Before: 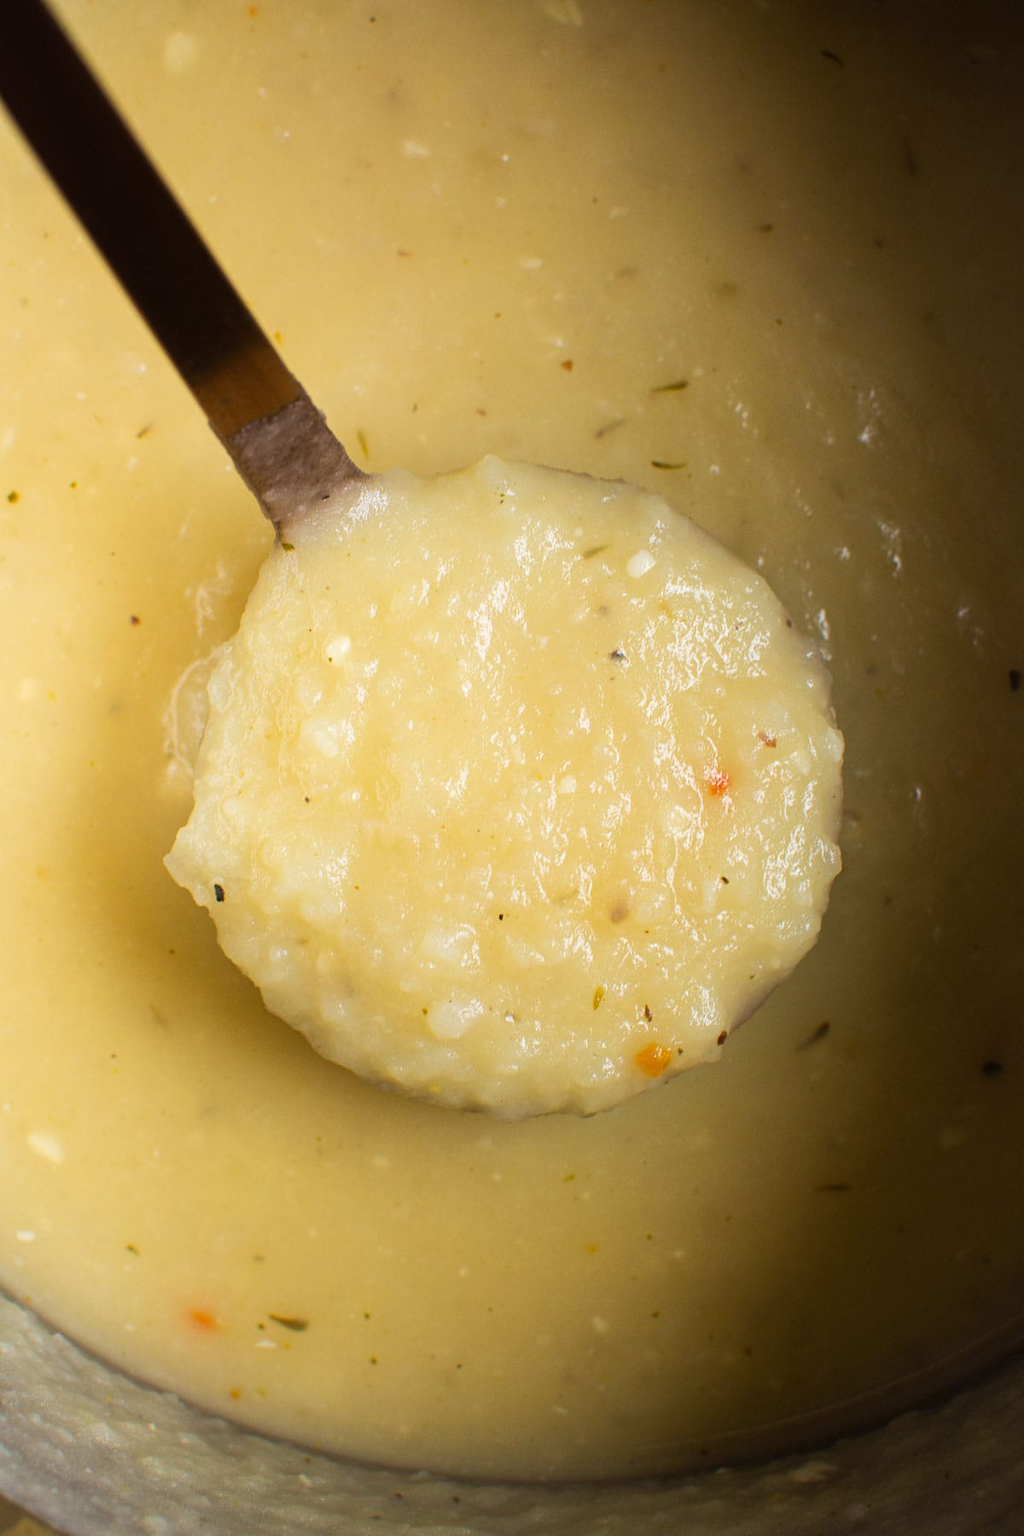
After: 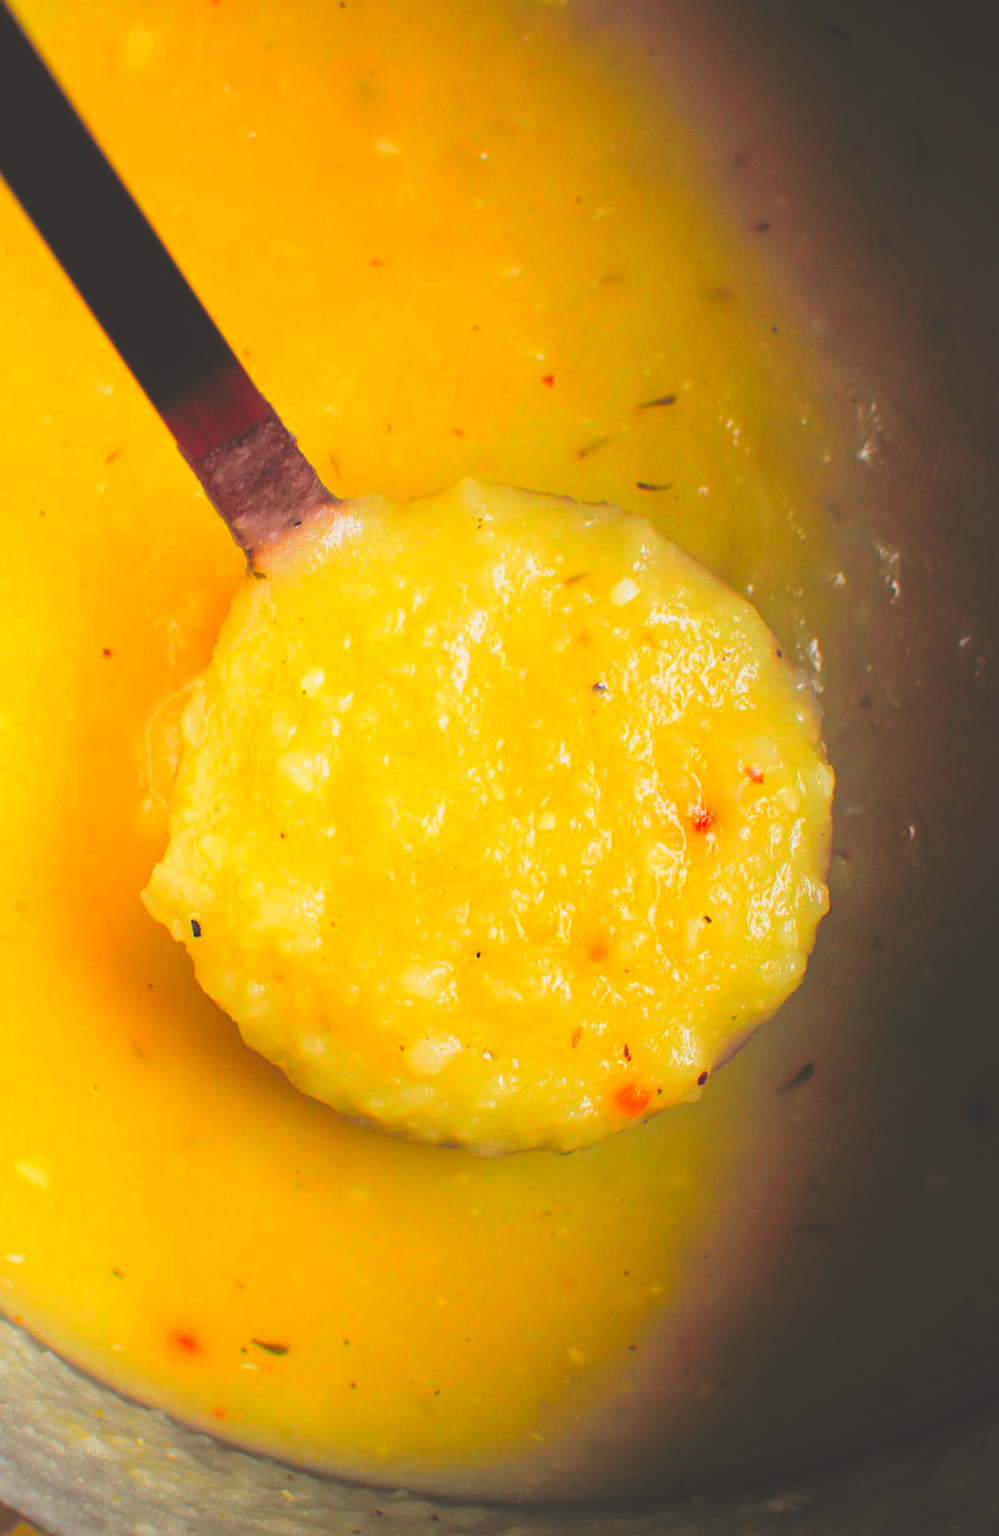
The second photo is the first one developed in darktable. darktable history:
rotate and perspective: rotation 0.074°, lens shift (vertical) 0.096, lens shift (horizontal) -0.041, crop left 0.043, crop right 0.952, crop top 0.024, crop bottom 0.979
rgb curve: curves: ch0 [(0, 0.186) (0.314, 0.284) (0.775, 0.708) (1, 1)], compensate middle gray true, preserve colors none
tone curve: curves: ch0 [(0, 0) (0.23, 0.189) (0.486, 0.52) (0.822, 0.825) (0.994, 0.955)]; ch1 [(0, 0) (0.226, 0.261) (0.379, 0.442) (0.469, 0.468) (0.495, 0.498) (0.514, 0.509) (0.561, 0.603) (0.59, 0.656) (1, 1)]; ch2 [(0, 0) (0.269, 0.299) (0.459, 0.43) (0.498, 0.5) (0.523, 0.52) (0.586, 0.569) (0.635, 0.617) (0.659, 0.681) (0.718, 0.764) (1, 1)], color space Lab, independent channels, preserve colors none
contrast brightness saturation: contrast 0.2, brightness 0.2, saturation 0.8
